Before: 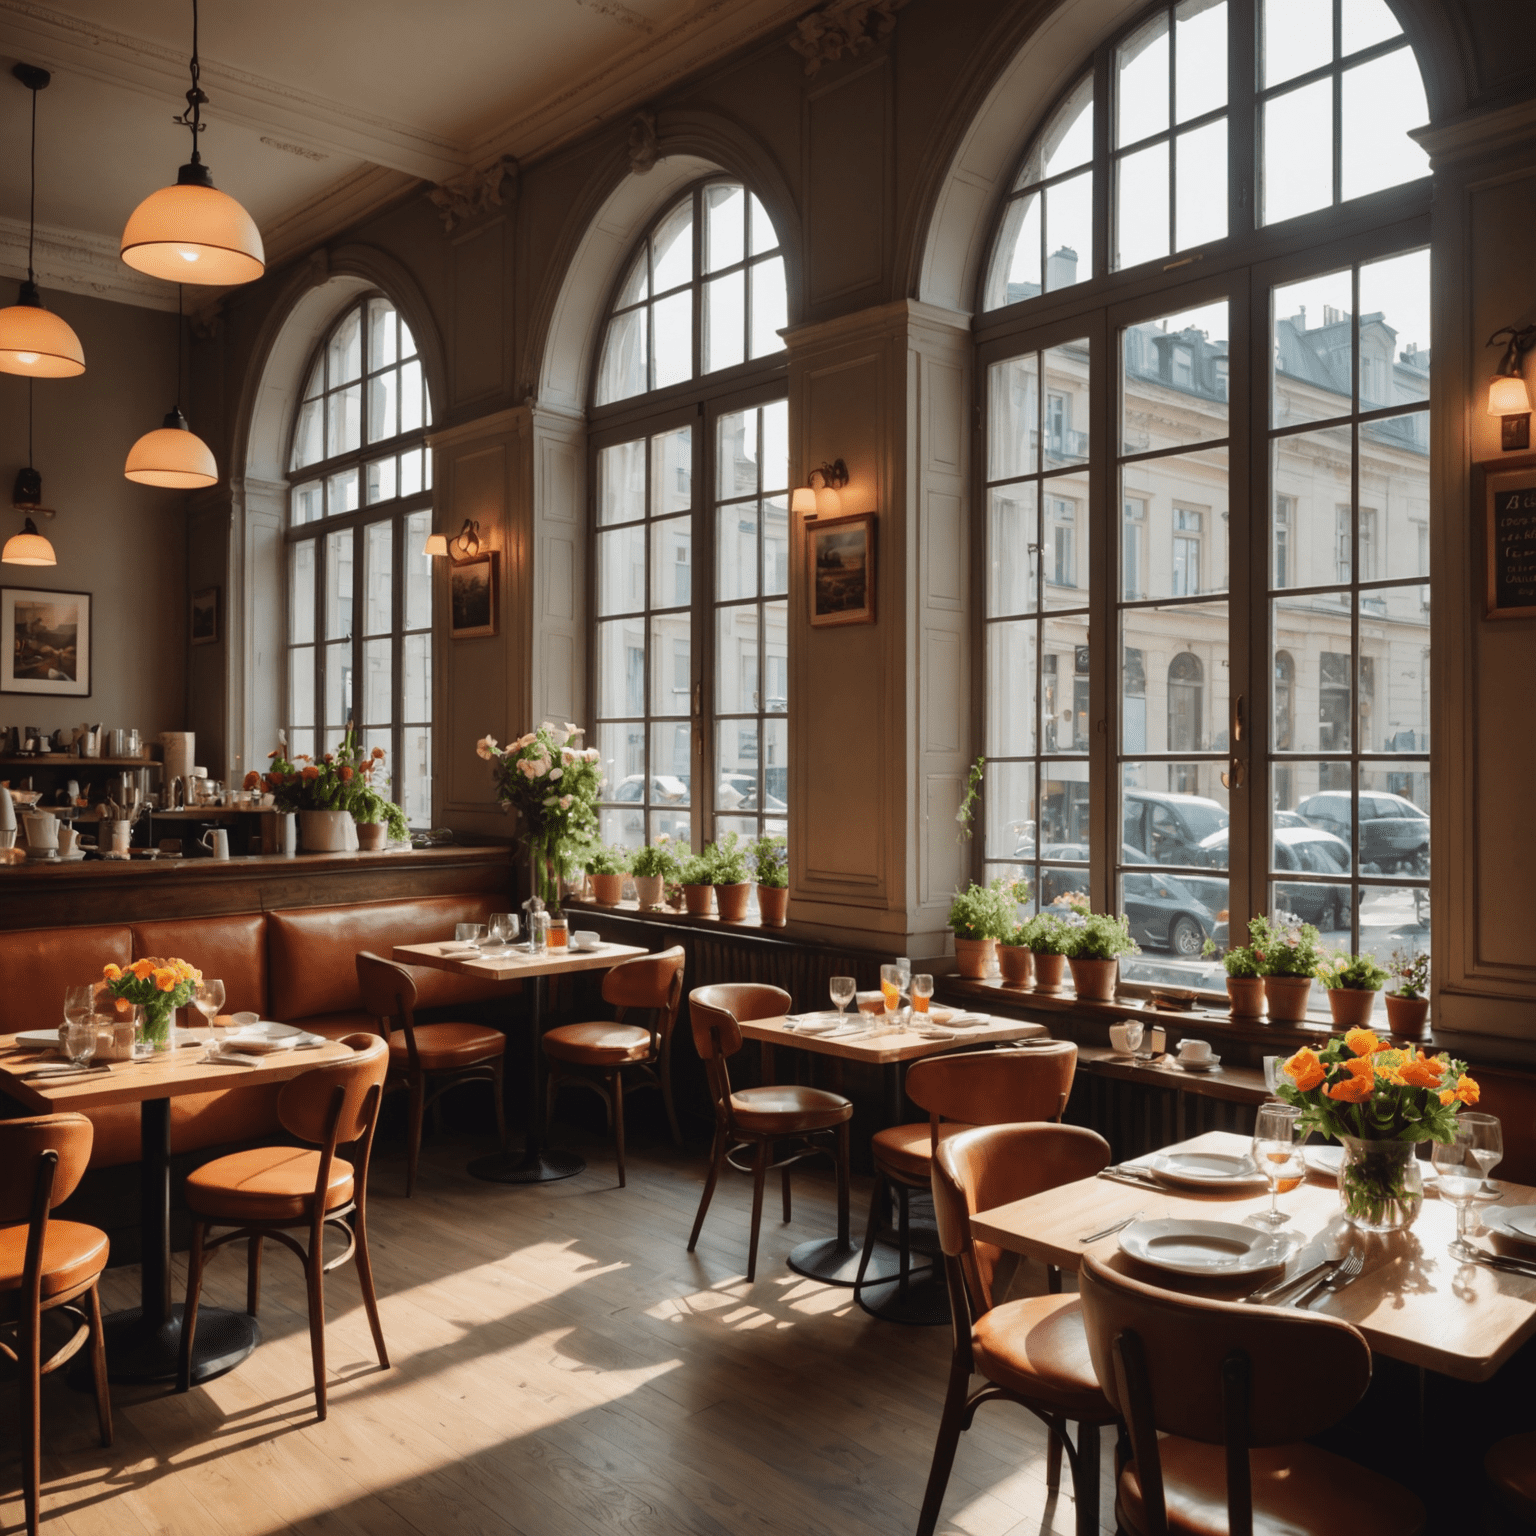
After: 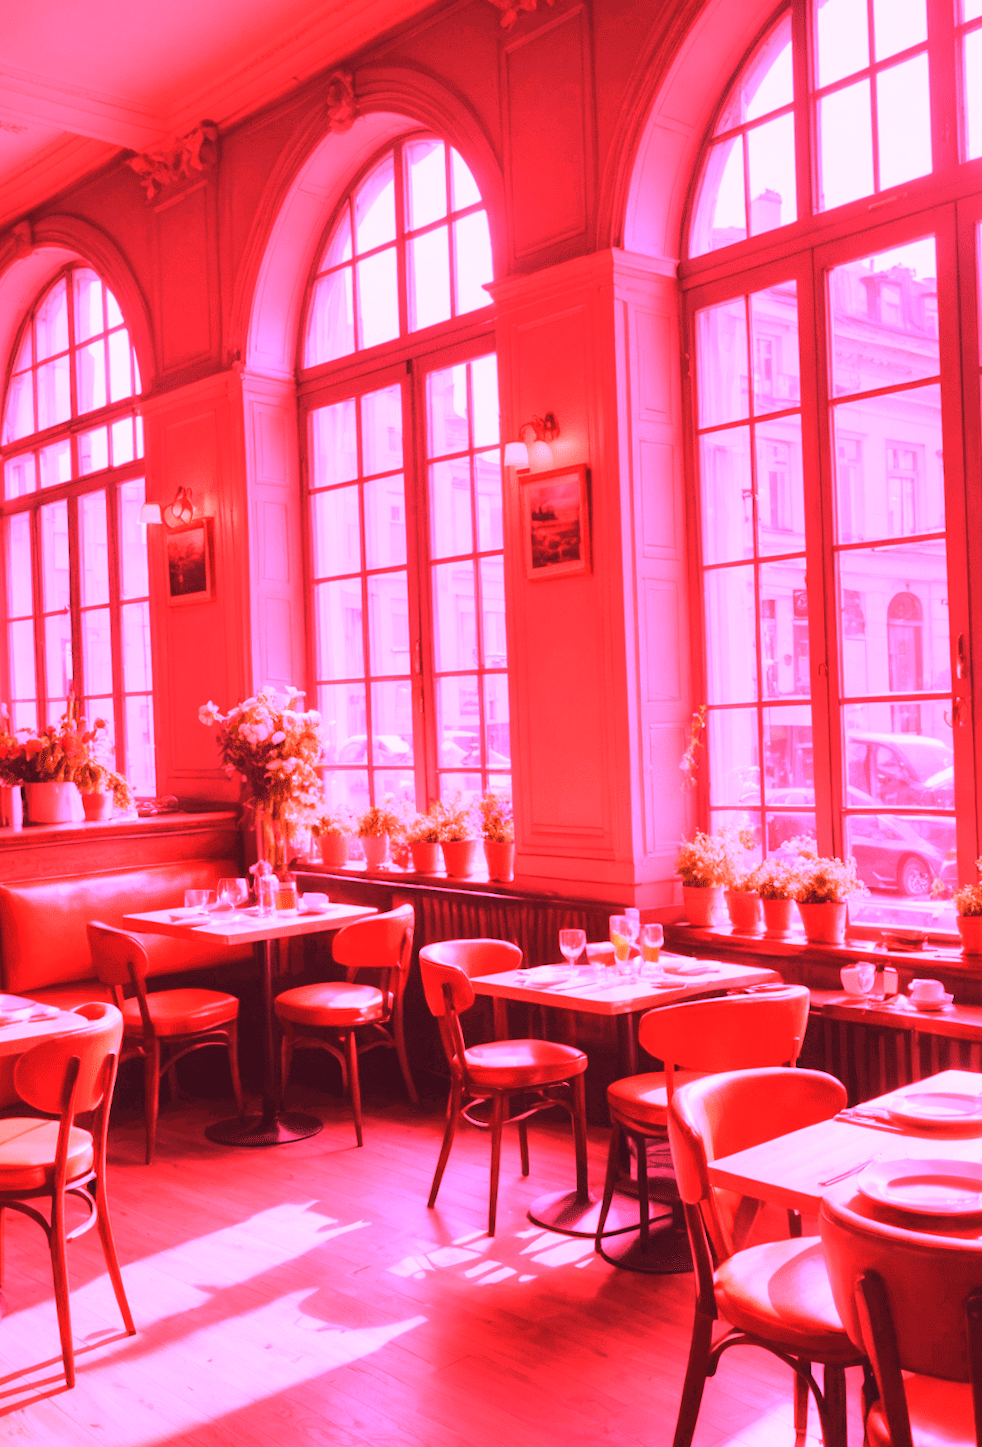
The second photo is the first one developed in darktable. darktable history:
crop: left 16.899%, right 16.556%
white balance: red 4.26, blue 1.802
rotate and perspective: rotation -2.12°, lens shift (vertical) 0.009, lens shift (horizontal) -0.008, automatic cropping original format, crop left 0.036, crop right 0.964, crop top 0.05, crop bottom 0.959
